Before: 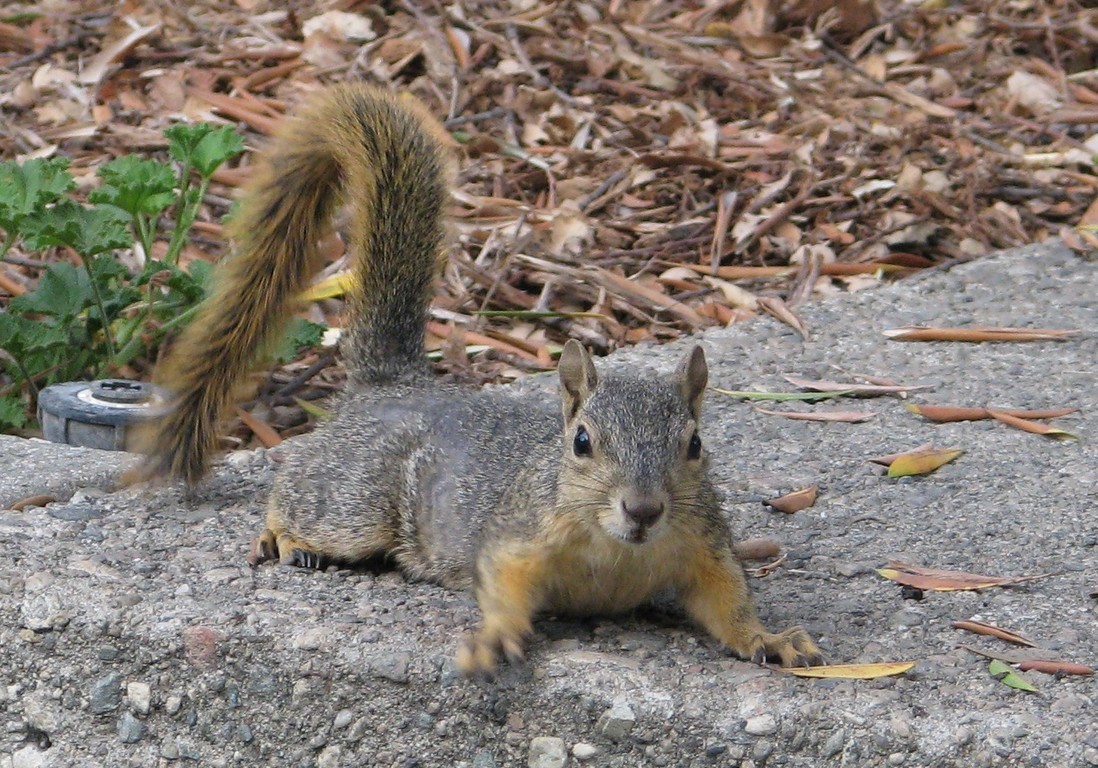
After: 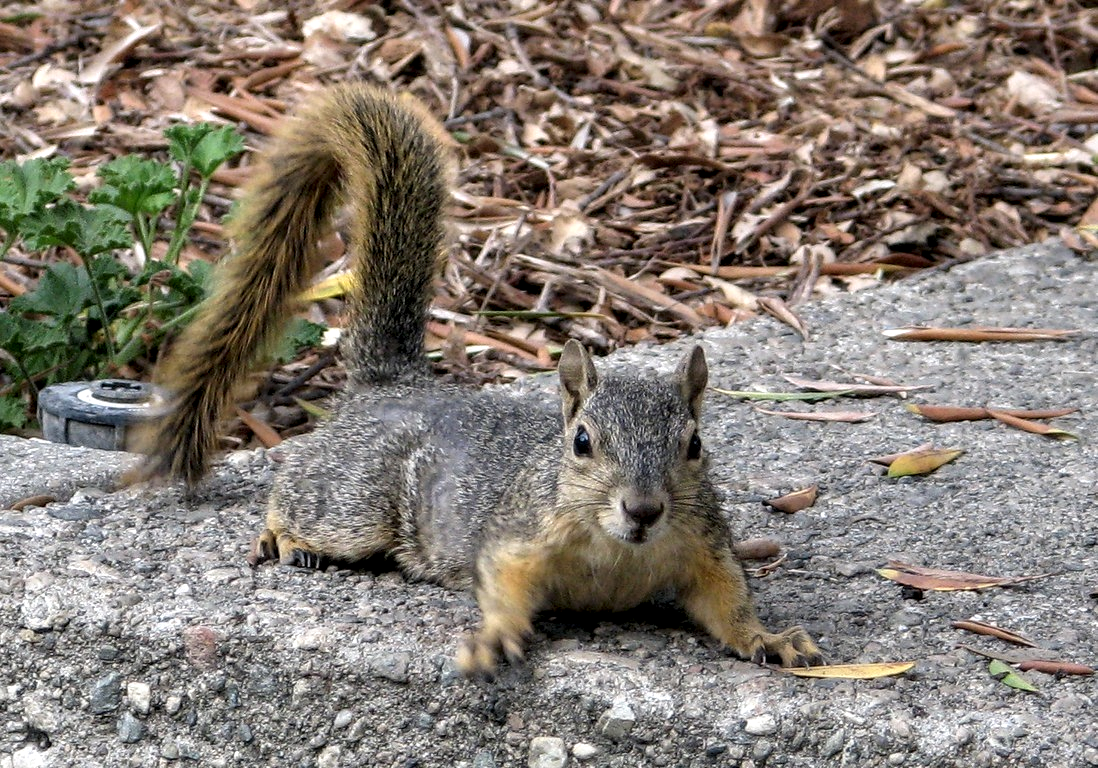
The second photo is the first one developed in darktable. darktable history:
local contrast: highlights 64%, shadows 54%, detail 168%, midtone range 0.518
